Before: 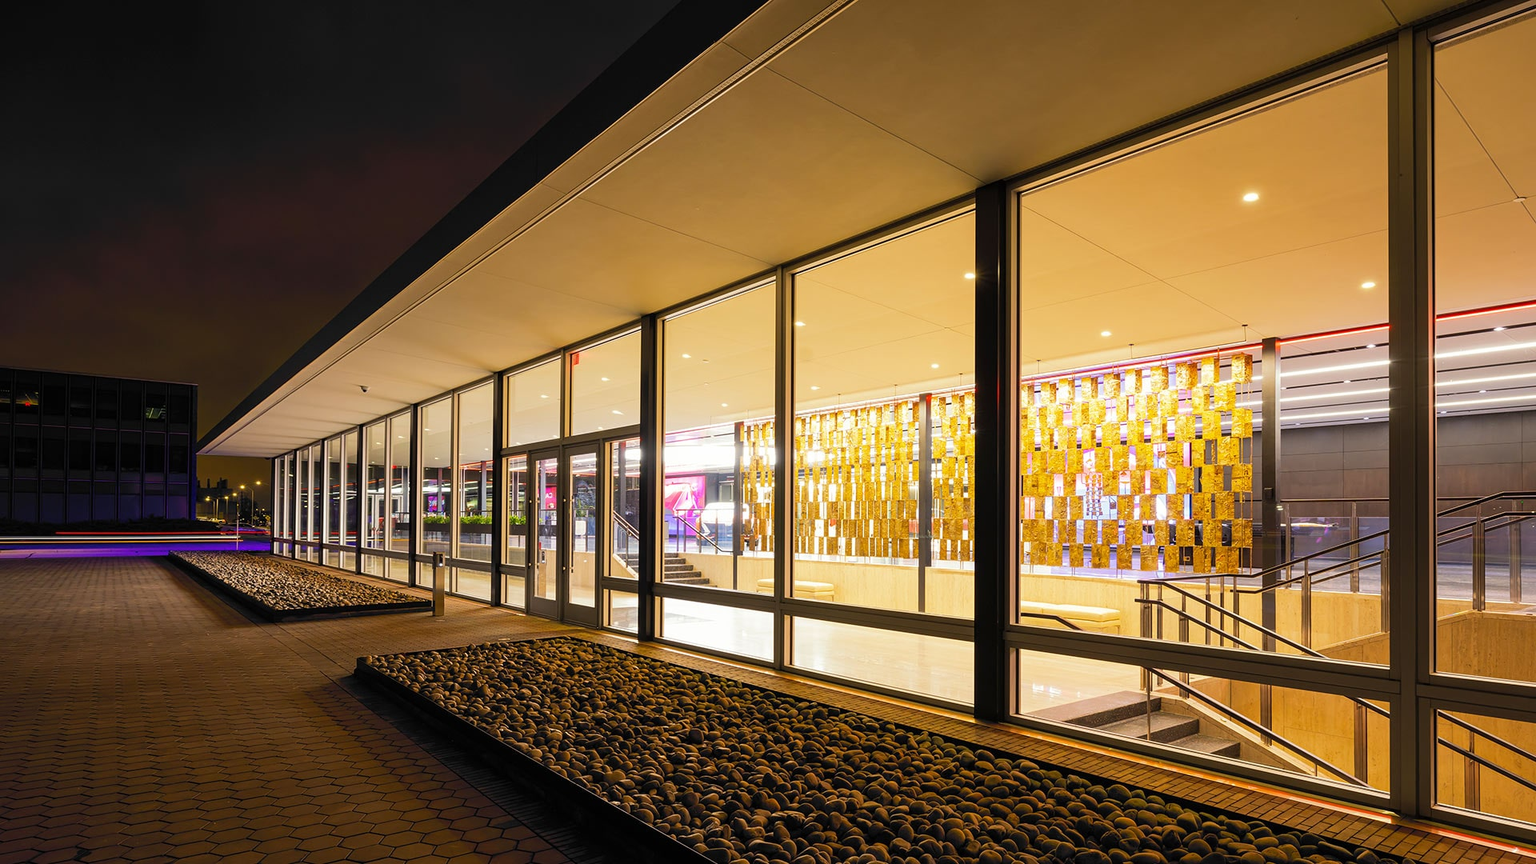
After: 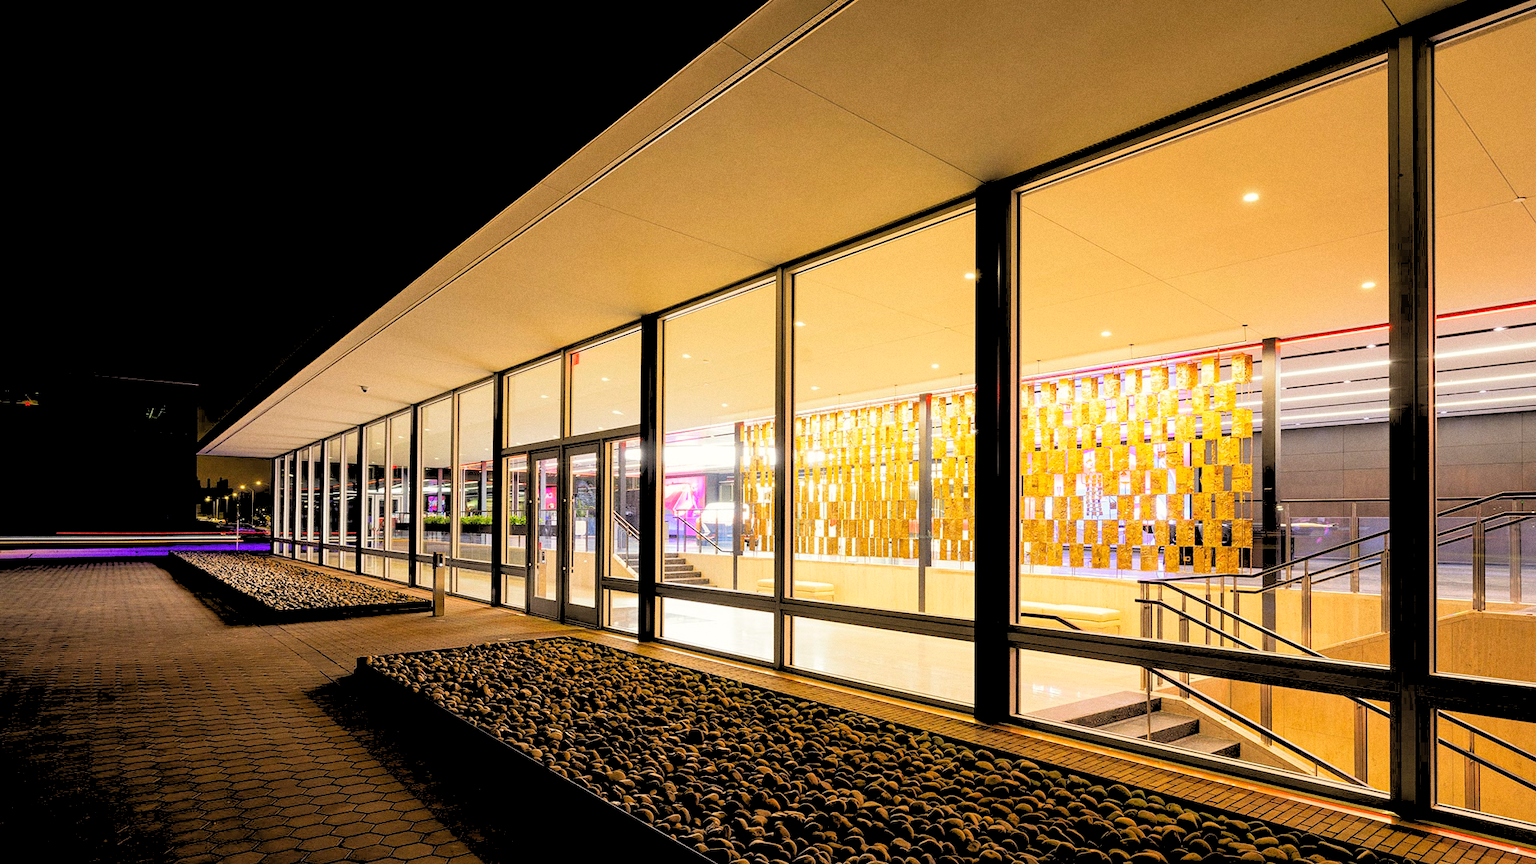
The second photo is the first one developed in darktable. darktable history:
color calibration: x 0.342, y 0.356, temperature 5122 K
grain: coarseness 0.09 ISO
rgb levels: levels [[0.027, 0.429, 0.996], [0, 0.5, 1], [0, 0.5, 1]]
